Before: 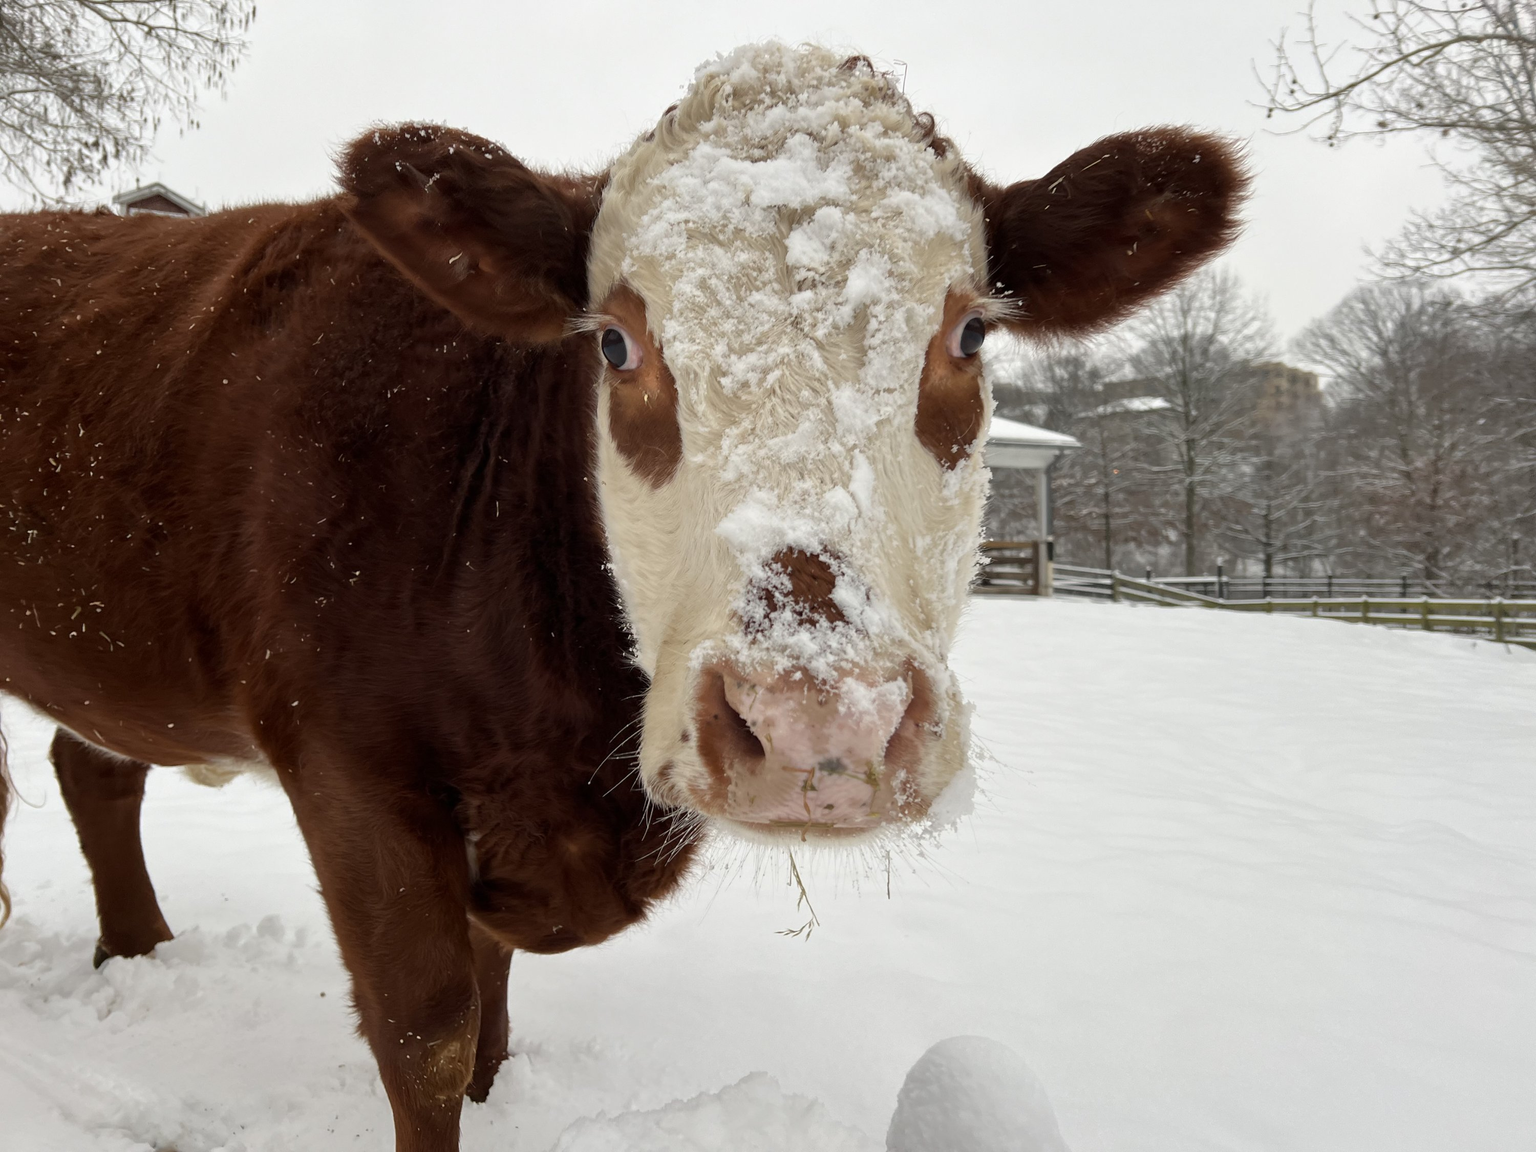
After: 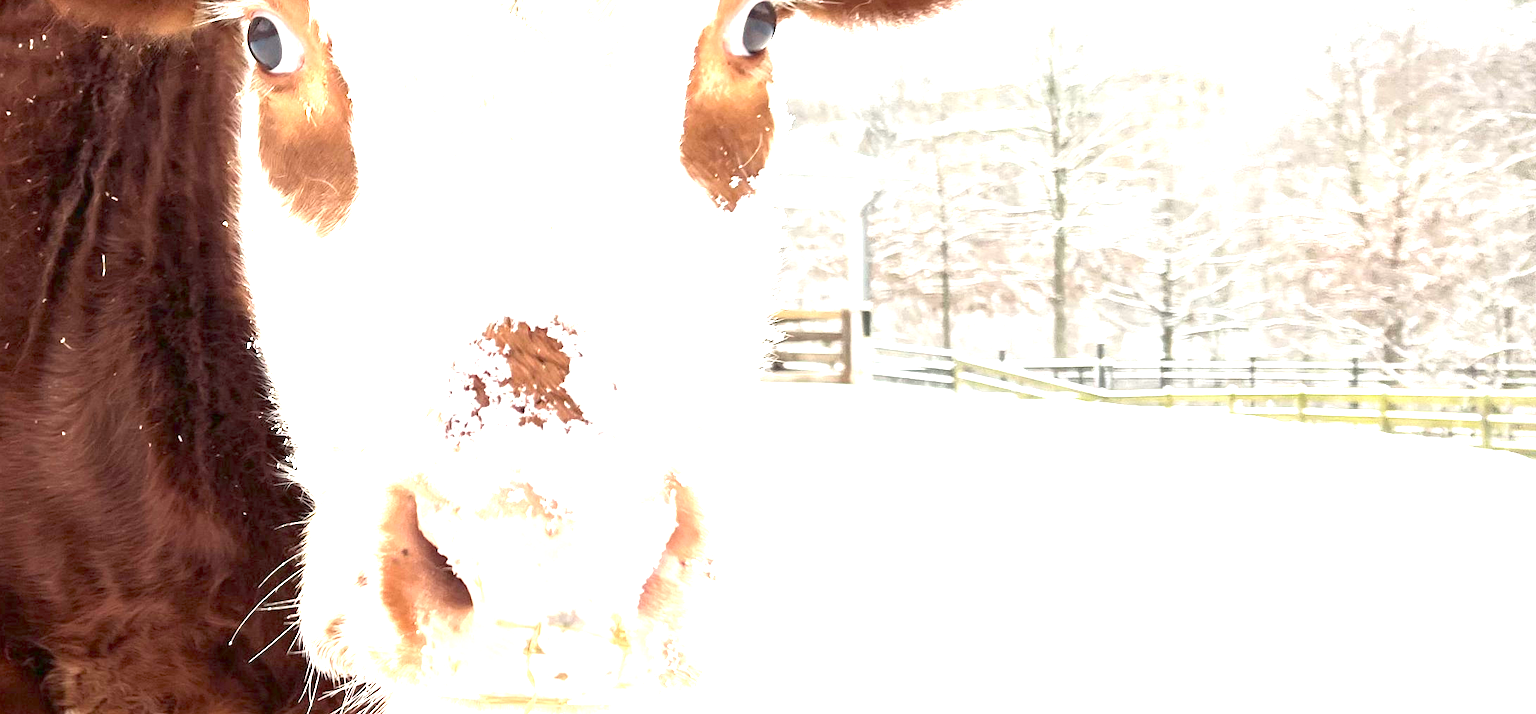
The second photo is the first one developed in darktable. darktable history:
crop and rotate: left 27.511%, top 27.547%, bottom 27.491%
exposure: exposure 2.992 EV, compensate highlight preservation false
